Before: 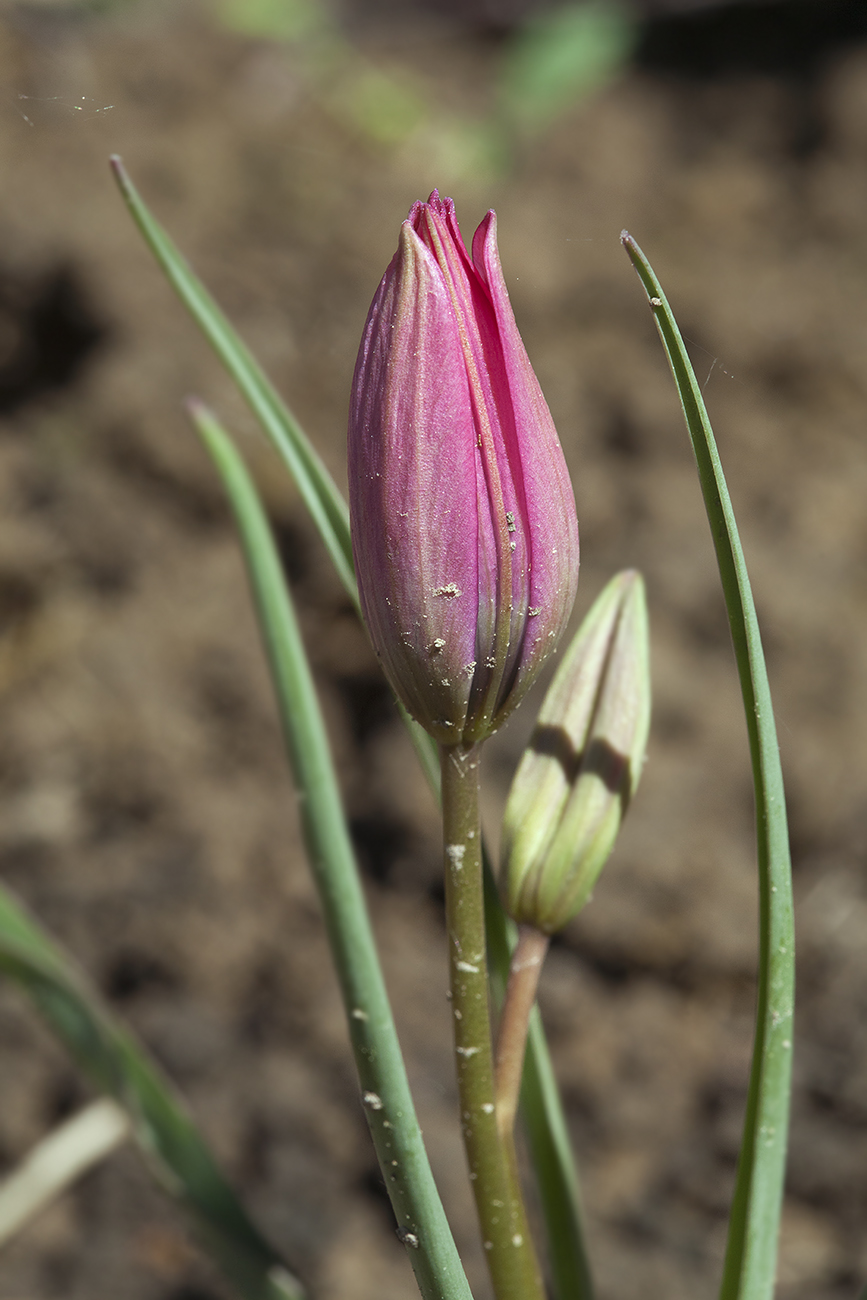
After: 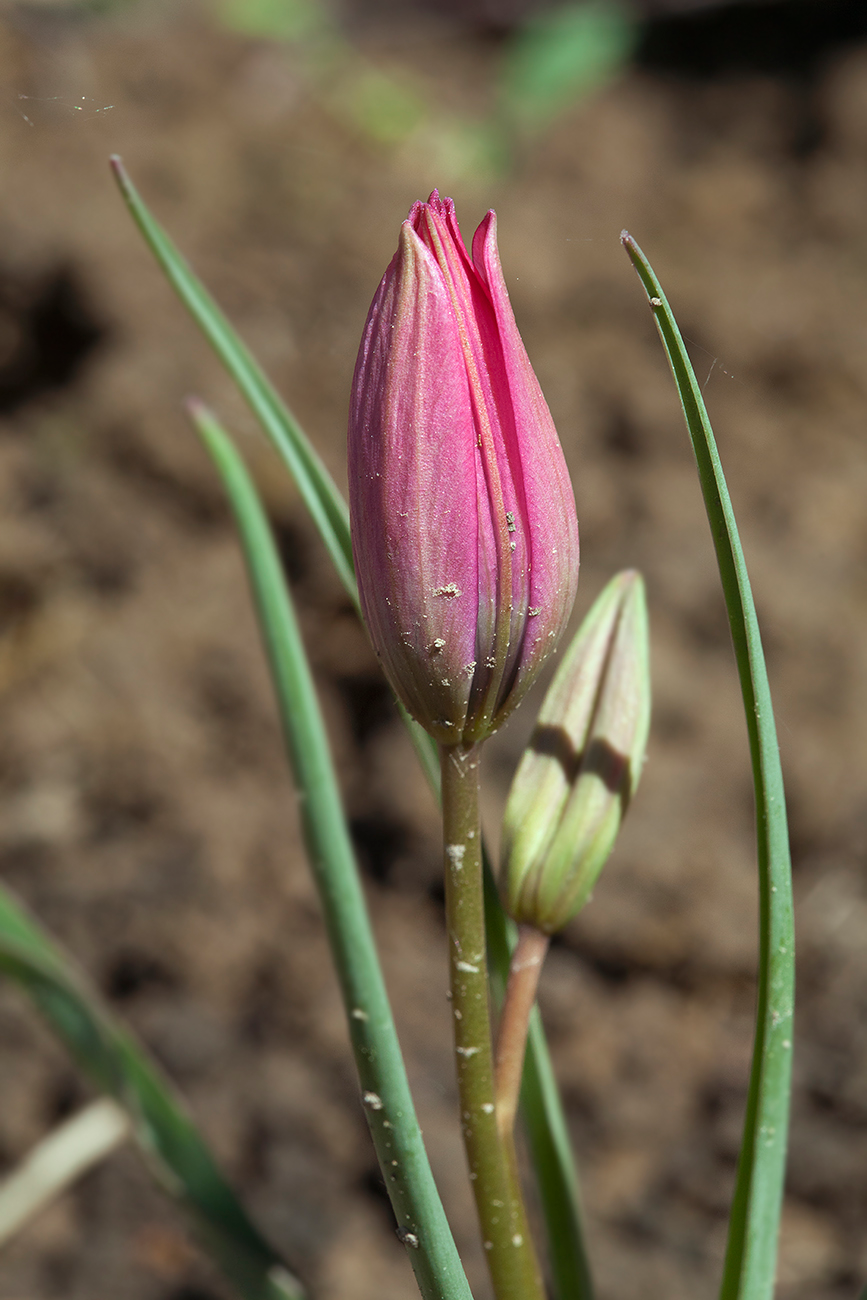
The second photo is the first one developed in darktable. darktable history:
base curve: curves: ch0 [(0, 0) (0.472, 0.455) (1, 1)], preserve colors none
white balance: emerald 1
